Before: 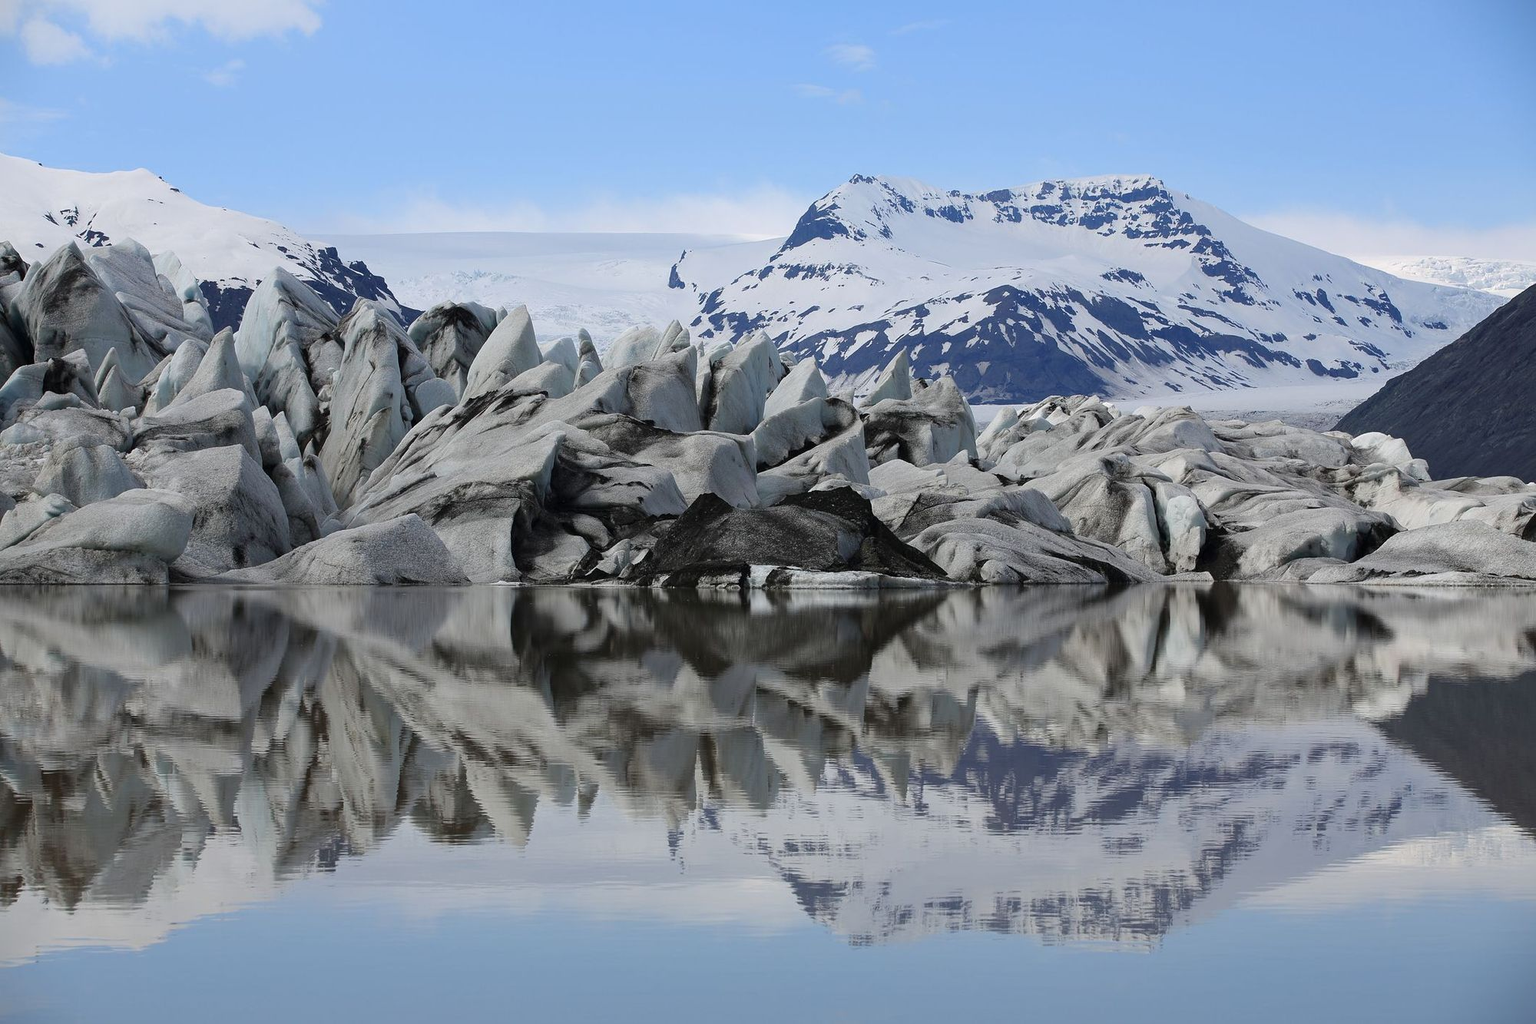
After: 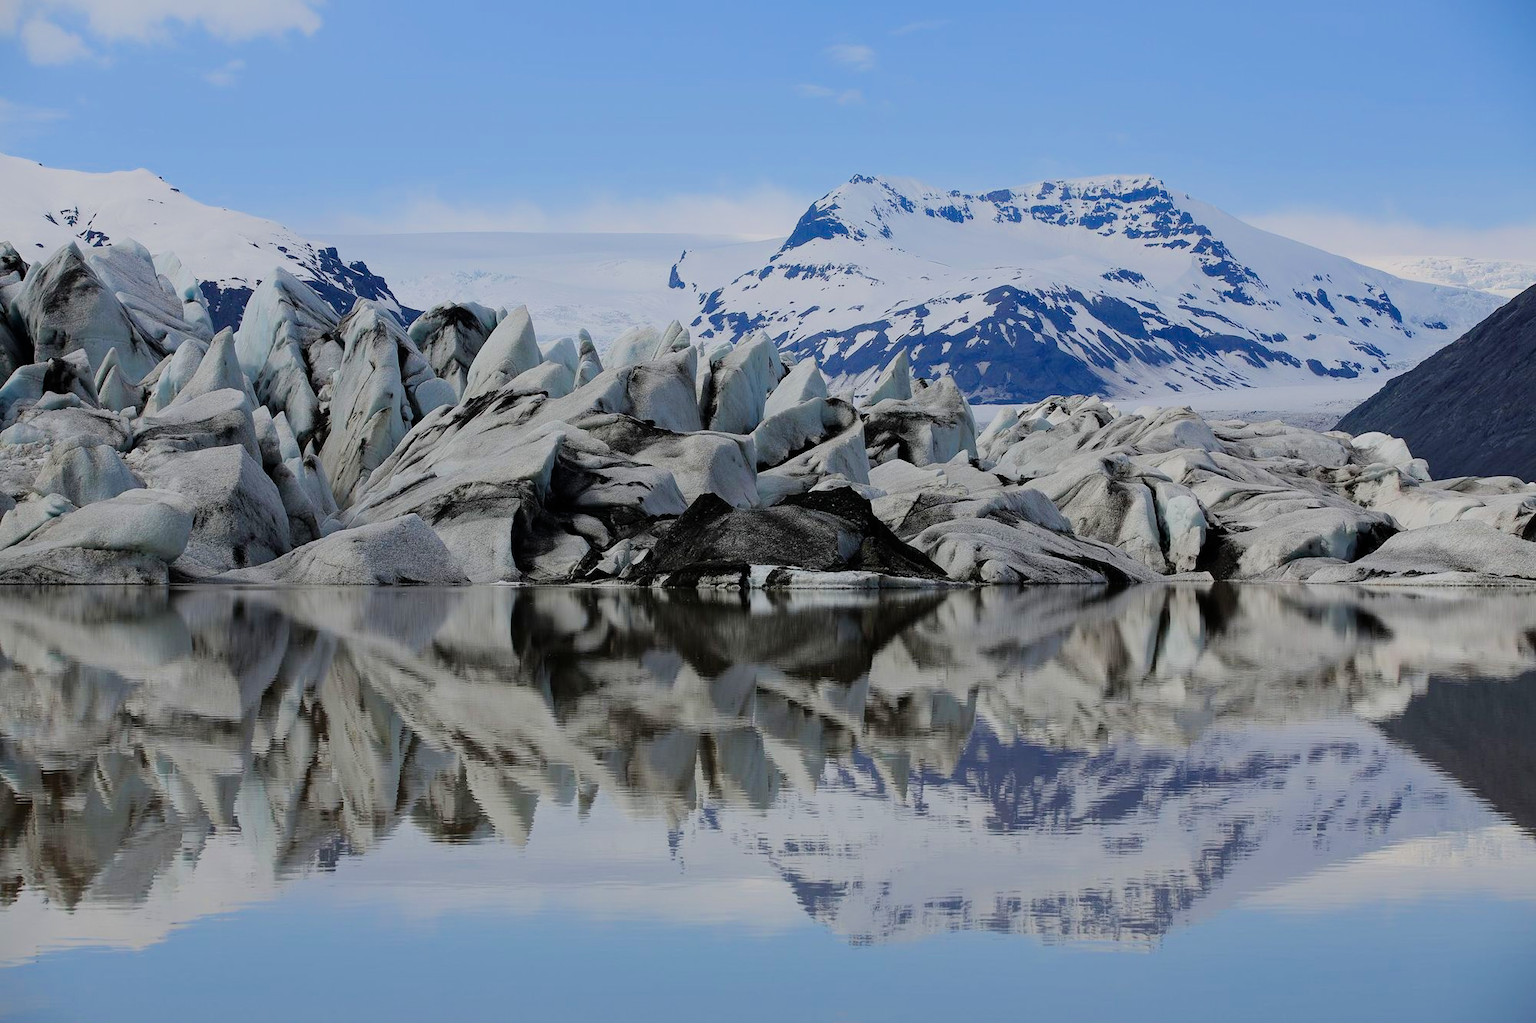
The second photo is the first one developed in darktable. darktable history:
color balance rgb: linear chroma grading › global chroma 15%, perceptual saturation grading › global saturation 30%
filmic rgb: black relative exposure -7.65 EV, white relative exposure 4.56 EV, hardness 3.61
